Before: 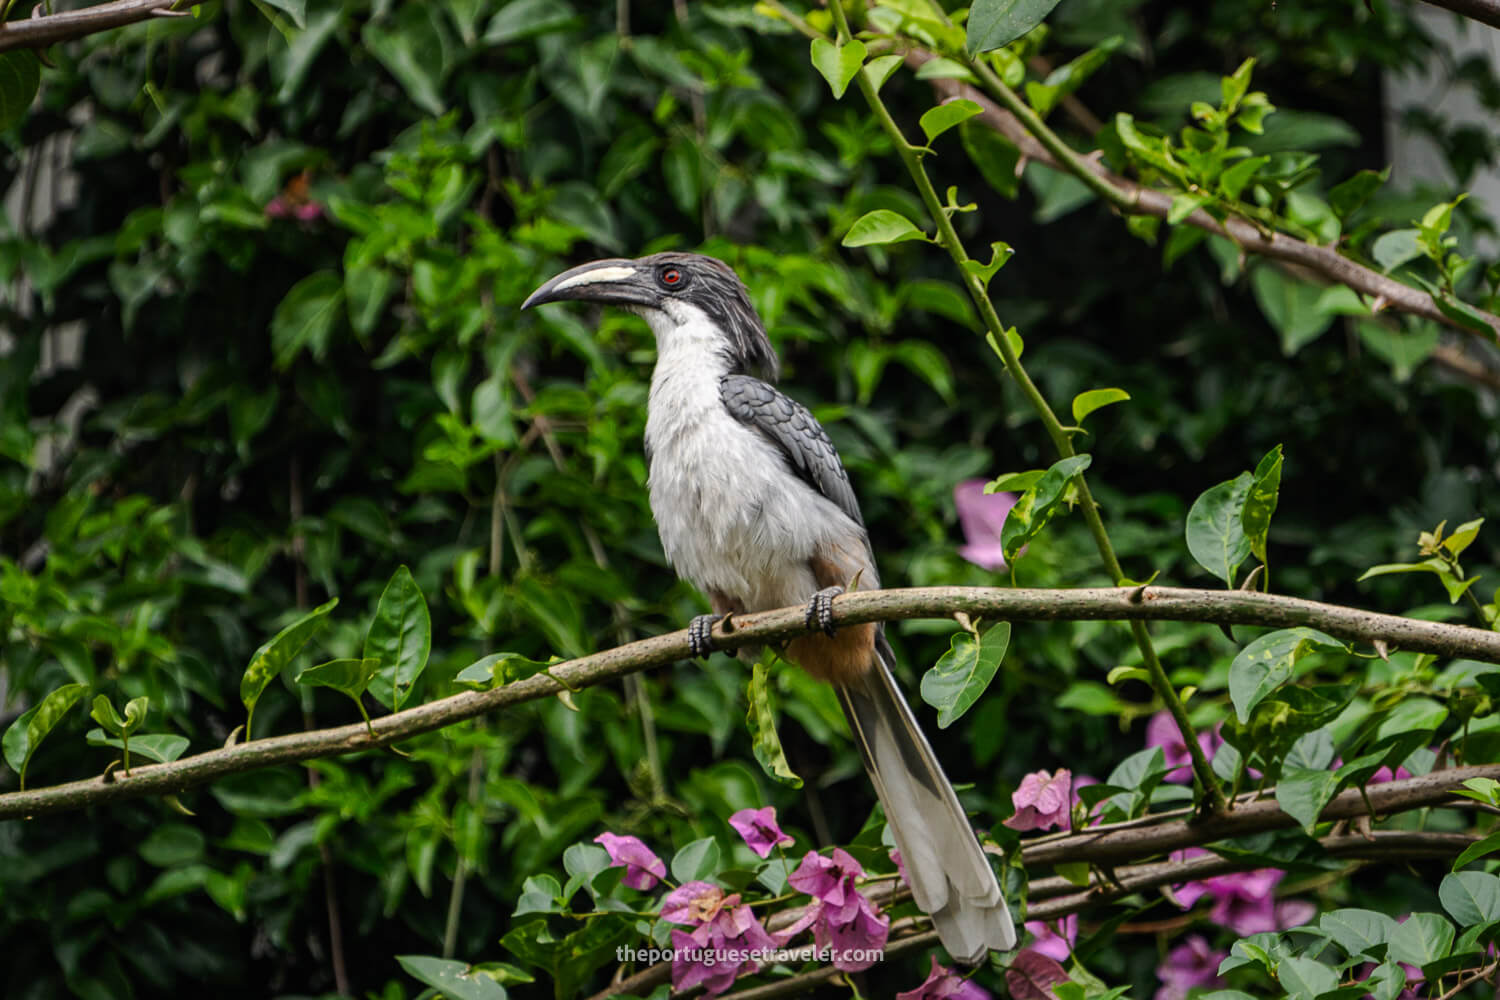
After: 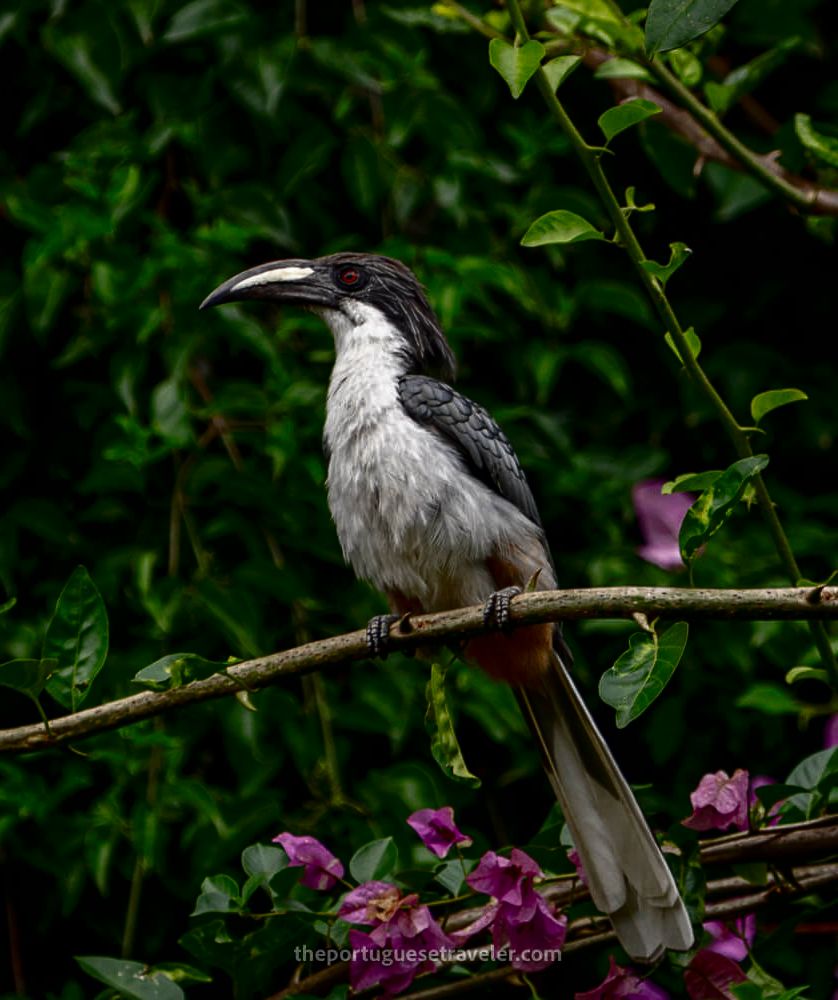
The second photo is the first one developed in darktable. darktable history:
crop: left 21.527%, right 22.546%
contrast brightness saturation: brightness -0.539
